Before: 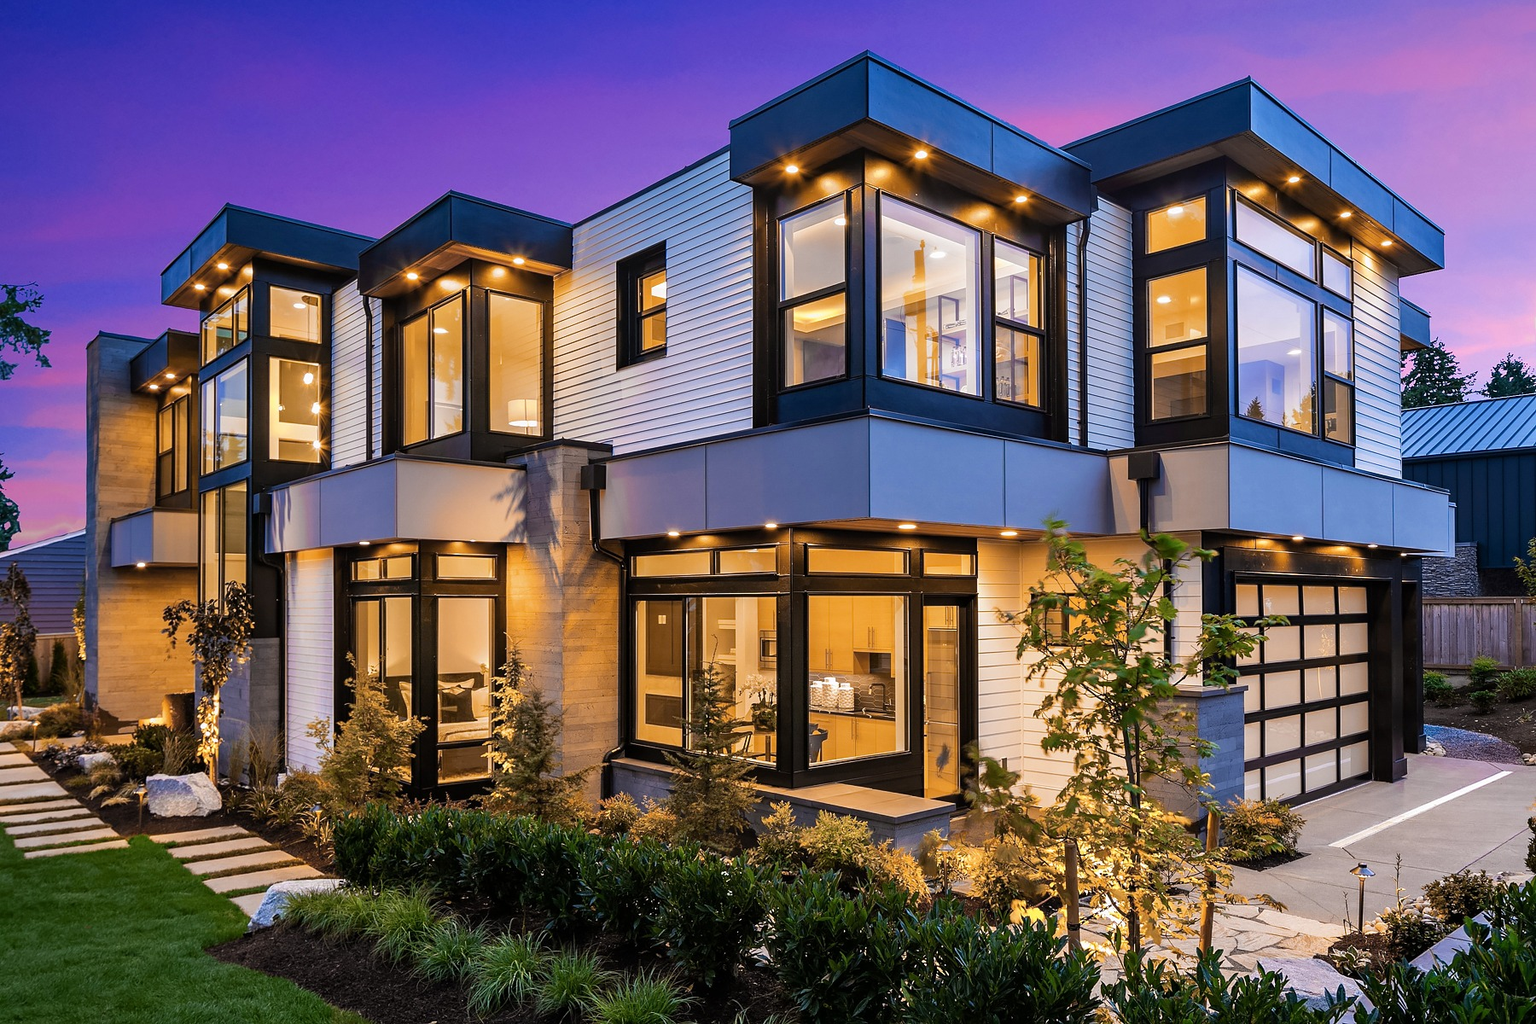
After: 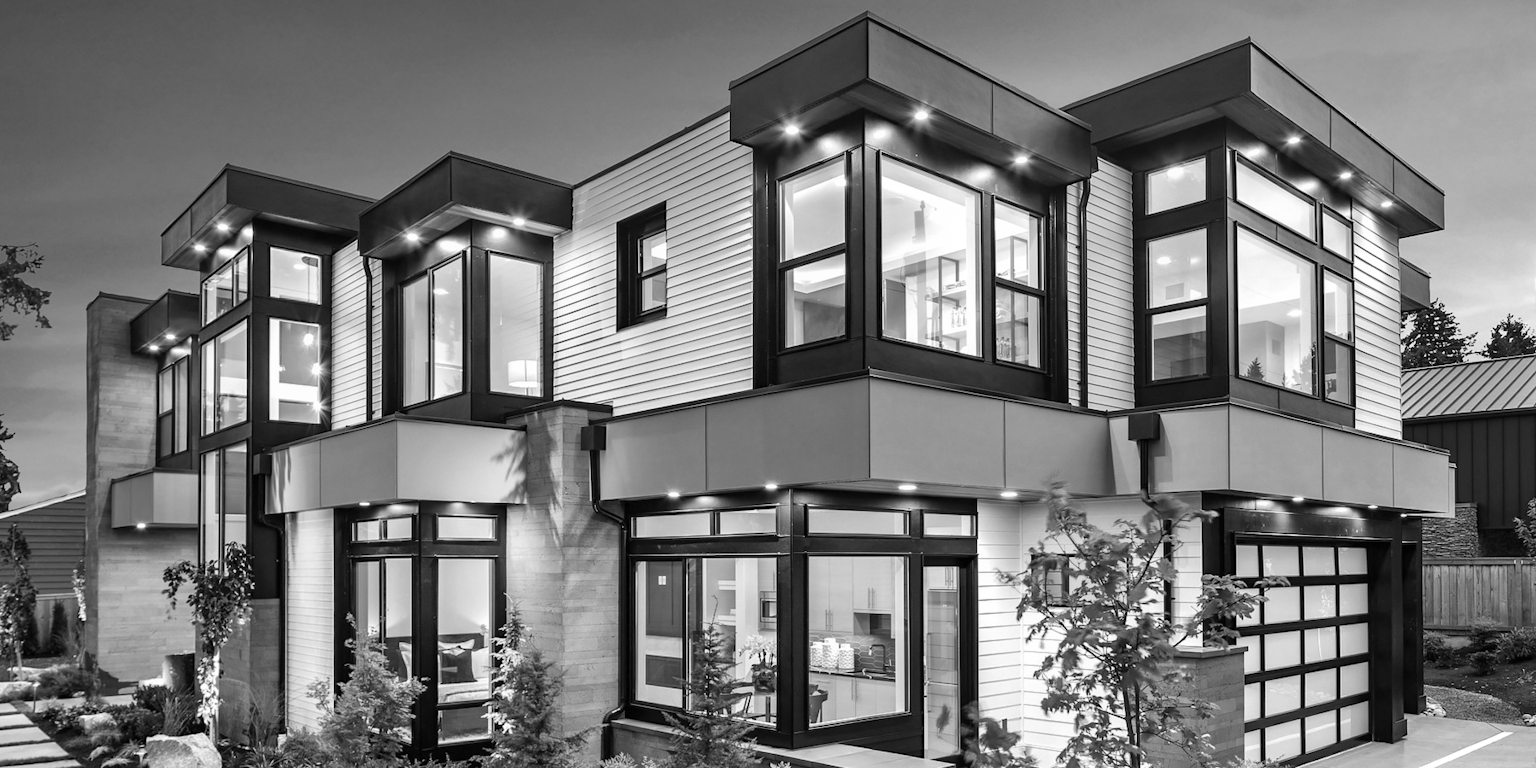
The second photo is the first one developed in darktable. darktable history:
exposure: exposure 0.496 EV, compensate highlight preservation false
lowpass: radius 0.5, unbound 0
crop: top 3.857%, bottom 21.132%
monochrome: on, module defaults
shadows and highlights: highlights color adjustment 0%, low approximation 0.01, soften with gaussian
